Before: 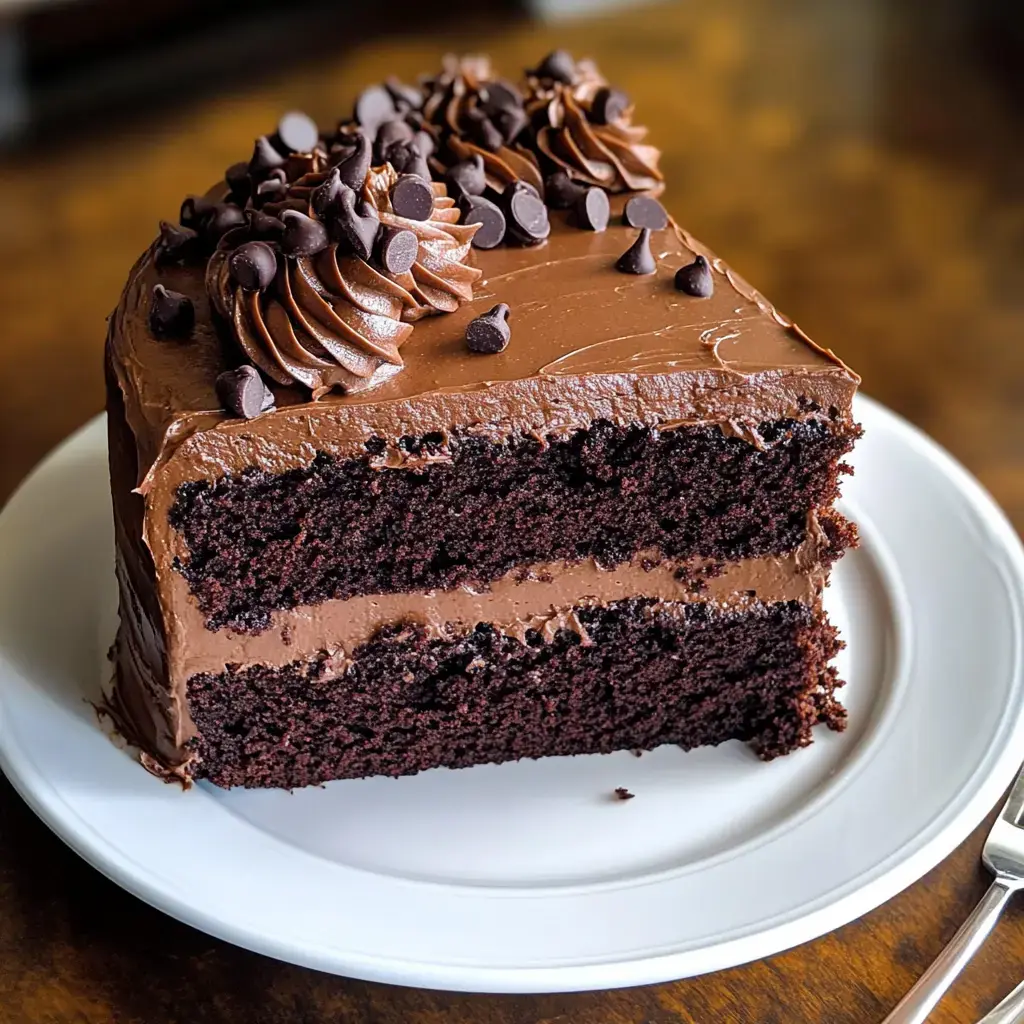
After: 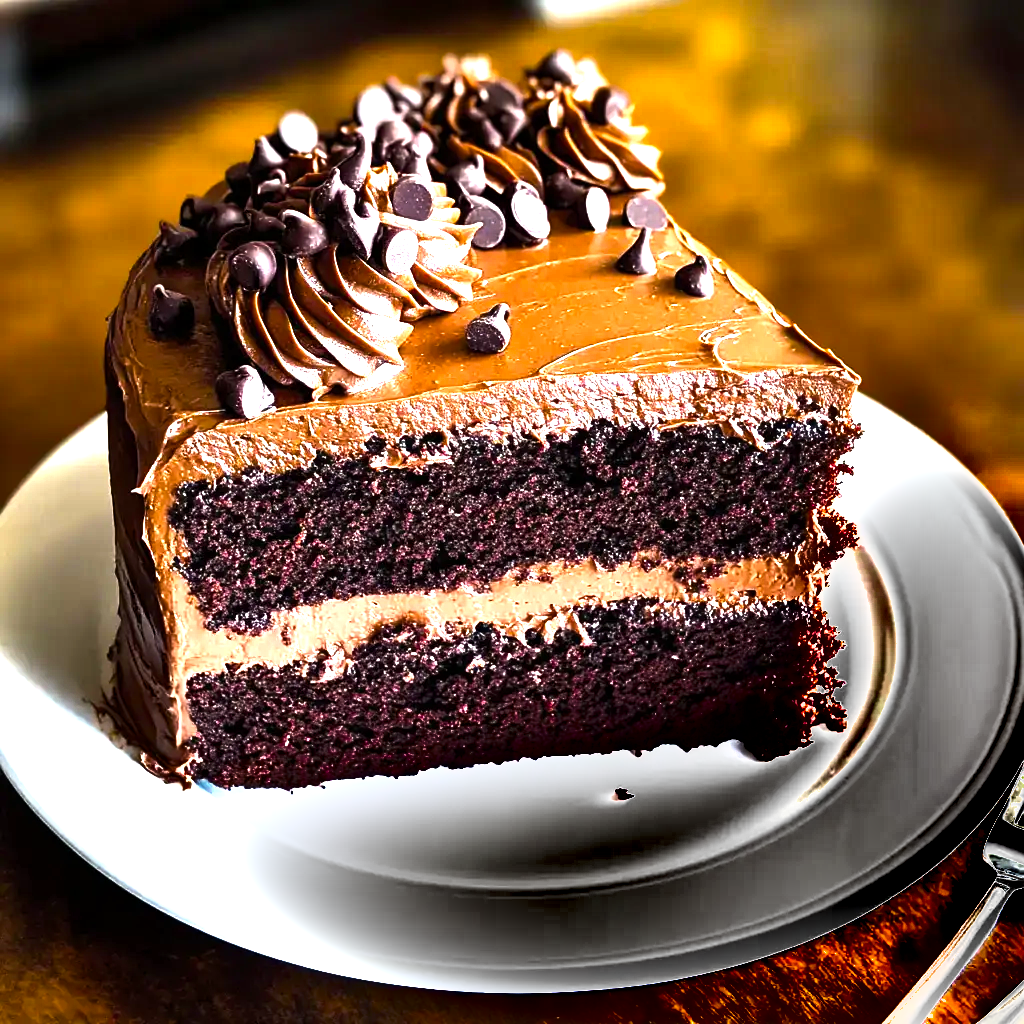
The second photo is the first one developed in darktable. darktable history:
shadows and highlights: radius 132.07, soften with gaussian
color balance rgb: perceptual saturation grading › global saturation 20%, perceptual saturation grading › highlights -48.918%, perceptual saturation grading › shadows 24.607%, perceptual brilliance grading › global brilliance 30.599%, perceptual brilliance grading › highlights 49.344%, perceptual brilliance grading › mid-tones 49.154%, perceptual brilliance grading › shadows -22.788%, global vibrance 9.763%
